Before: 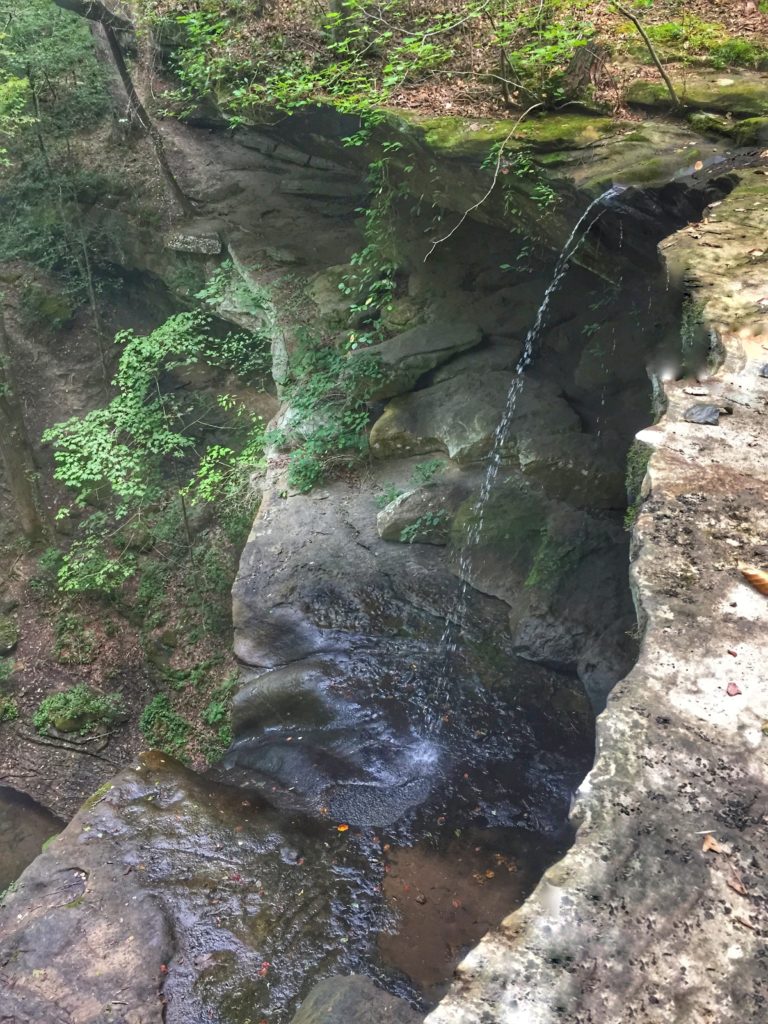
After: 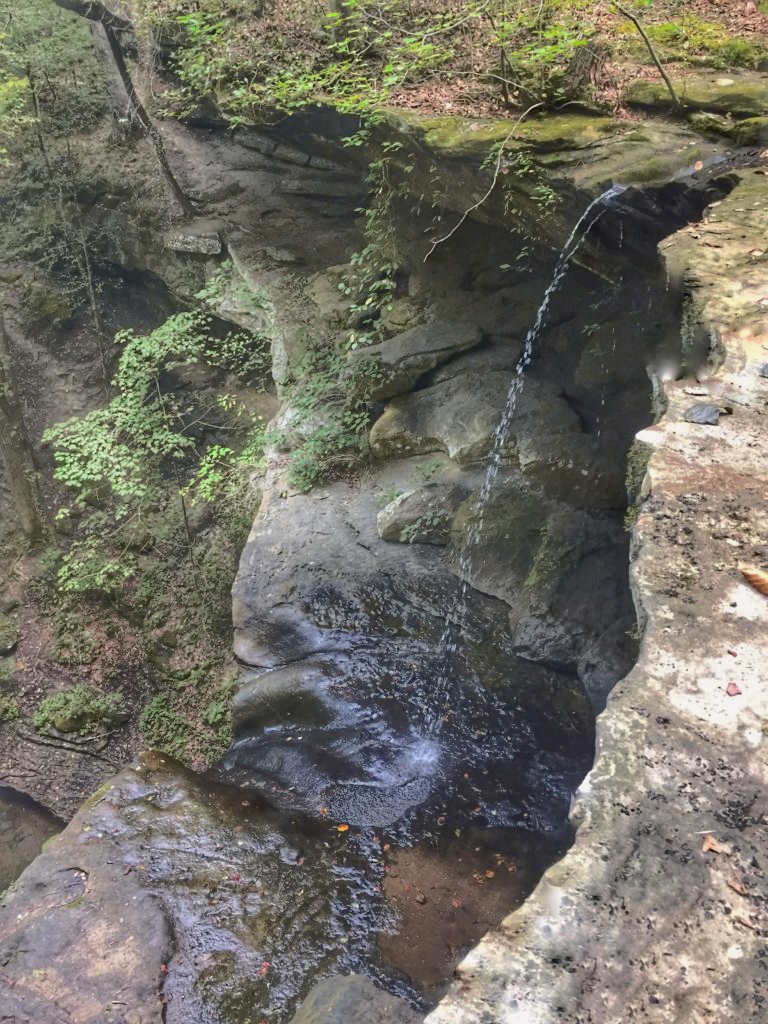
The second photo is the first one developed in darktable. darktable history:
tone curve: curves: ch0 [(0.003, 0.015) (0.104, 0.07) (0.239, 0.201) (0.327, 0.317) (0.401, 0.443) (0.495, 0.55) (0.65, 0.68) (0.832, 0.858) (1, 0.977)]; ch1 [(0, 0) (0.161, 0.092) (0.35, 0.33) (0.379, 0.401) (0.447, 0.476) (0.495, 0.499) (0.515, 0.518) (0.55, 0.557) (0.621, 0.615) (0.718, 0.734) (1, 1)]; ch2 [(0, 0) (0.359, 0.372) (0.437, 0.437) (0.502, 0.501) (0.534, 0.537) (0.599, 0.586) (1, 1)], color space Lab, independent channels, preserve colors none
shadows and highlights: on, module defaults
